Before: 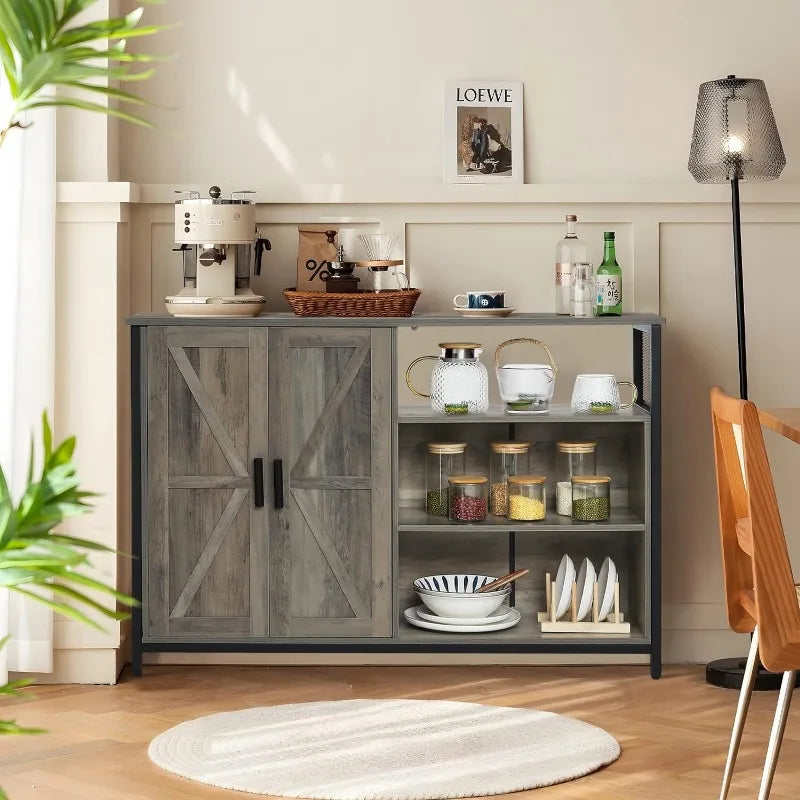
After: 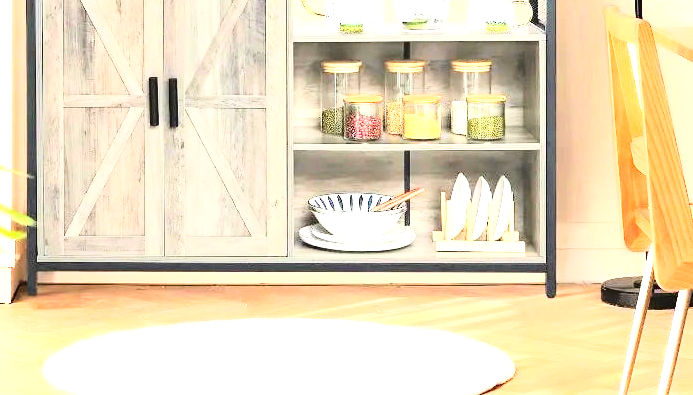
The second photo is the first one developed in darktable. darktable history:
base curve: curves: ch0 [(0, 0) (0.04, 0.03) (0.133, 0.232) (0.448, 0.748) (0.843, 0.968) (1, 1)]
crop and rotate: left 13.286%, top 47.657%, bottom 2.912%
exposure: black level correction 0, exposure 2.112 EV, compensate highlight preservation false
